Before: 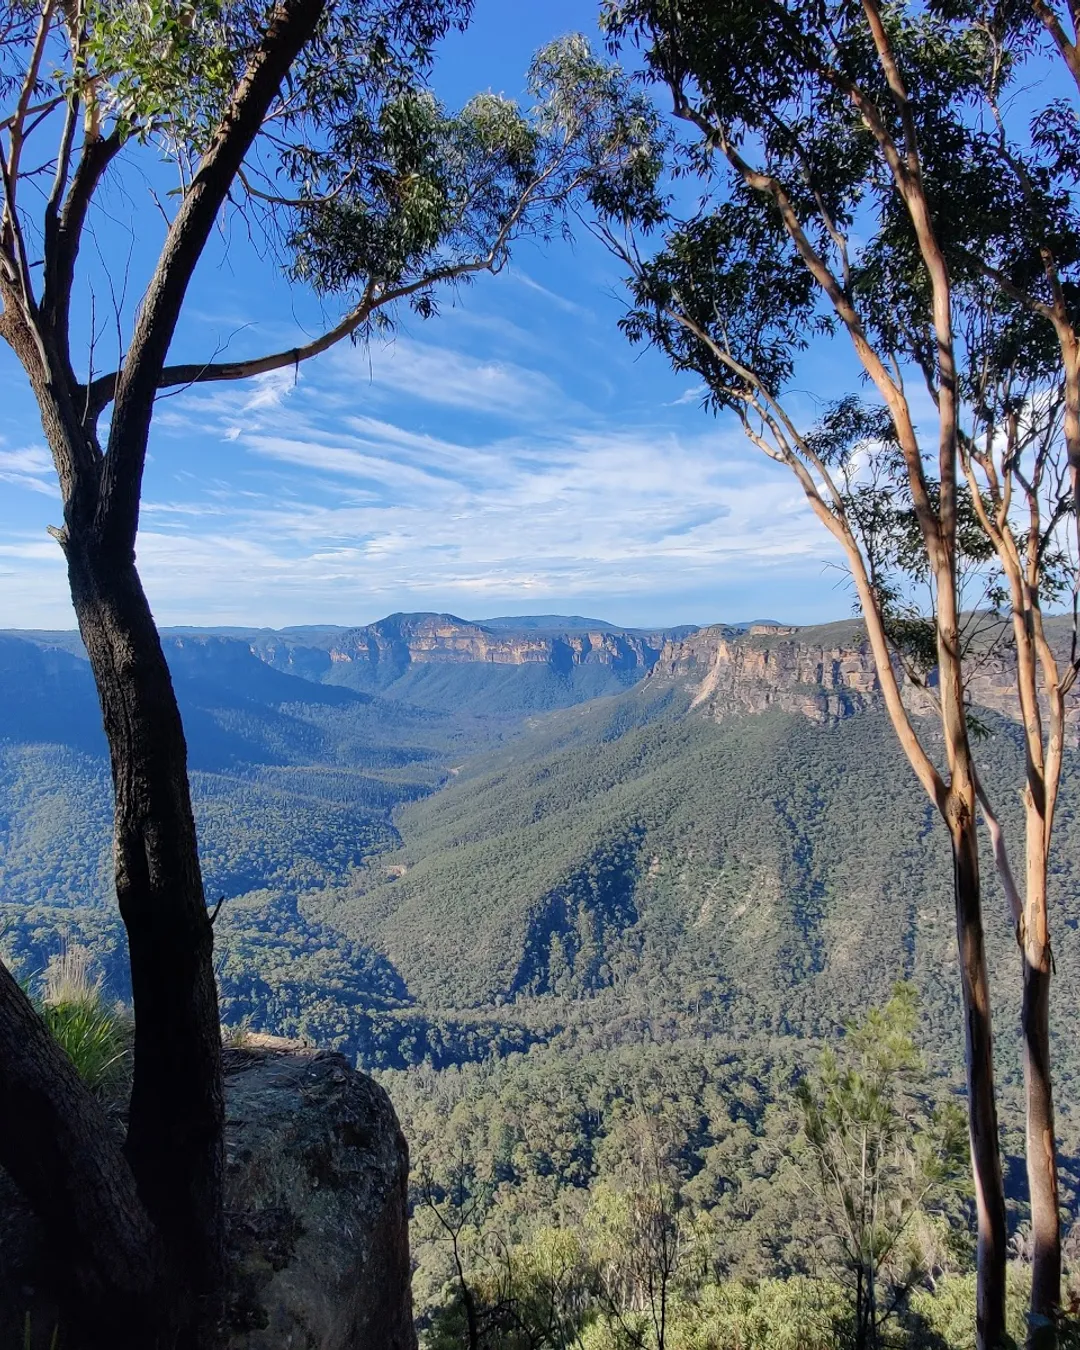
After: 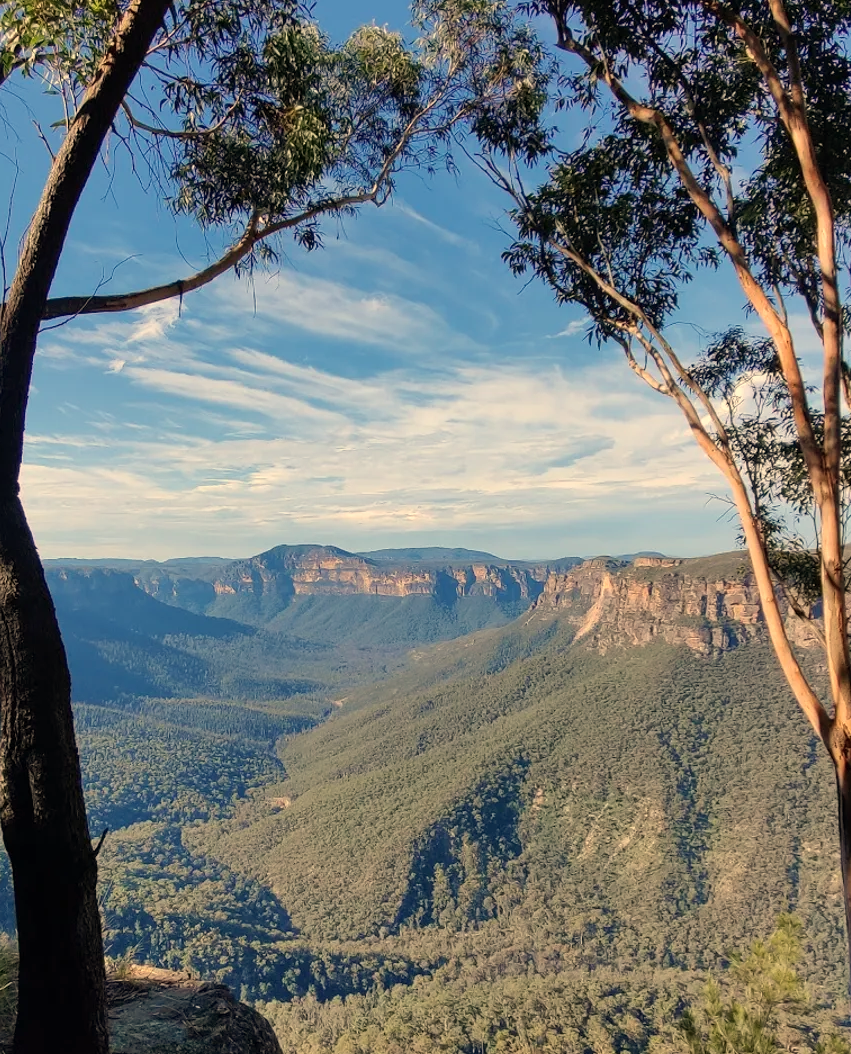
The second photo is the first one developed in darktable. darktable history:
white balance: red 1.138, green 0.996, blue 0.812
crop and rotate: left 10.77%, top 5.1%, right 10.41%, bottom 16.76%
